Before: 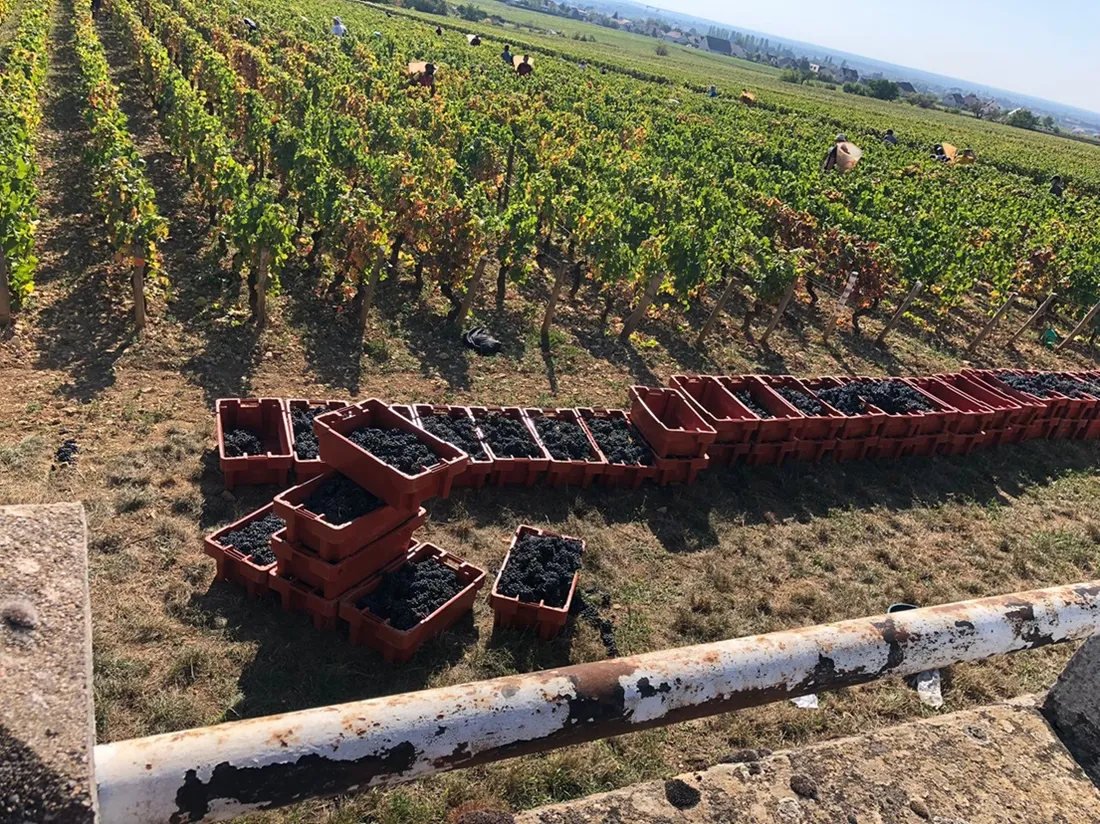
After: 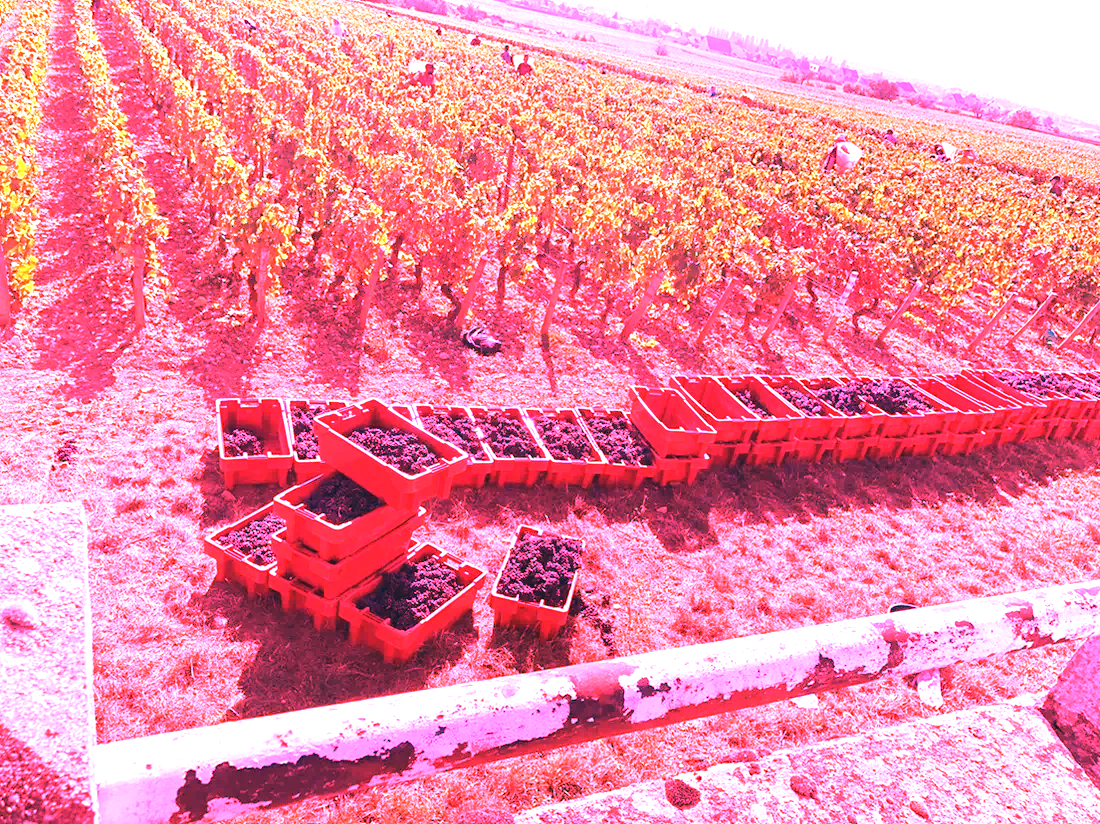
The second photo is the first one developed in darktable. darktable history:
white balance: red 4.26, blue 1.802
exposure: black level correction -0.002, exposure 1.115 EV, compensate highlight preservation false
